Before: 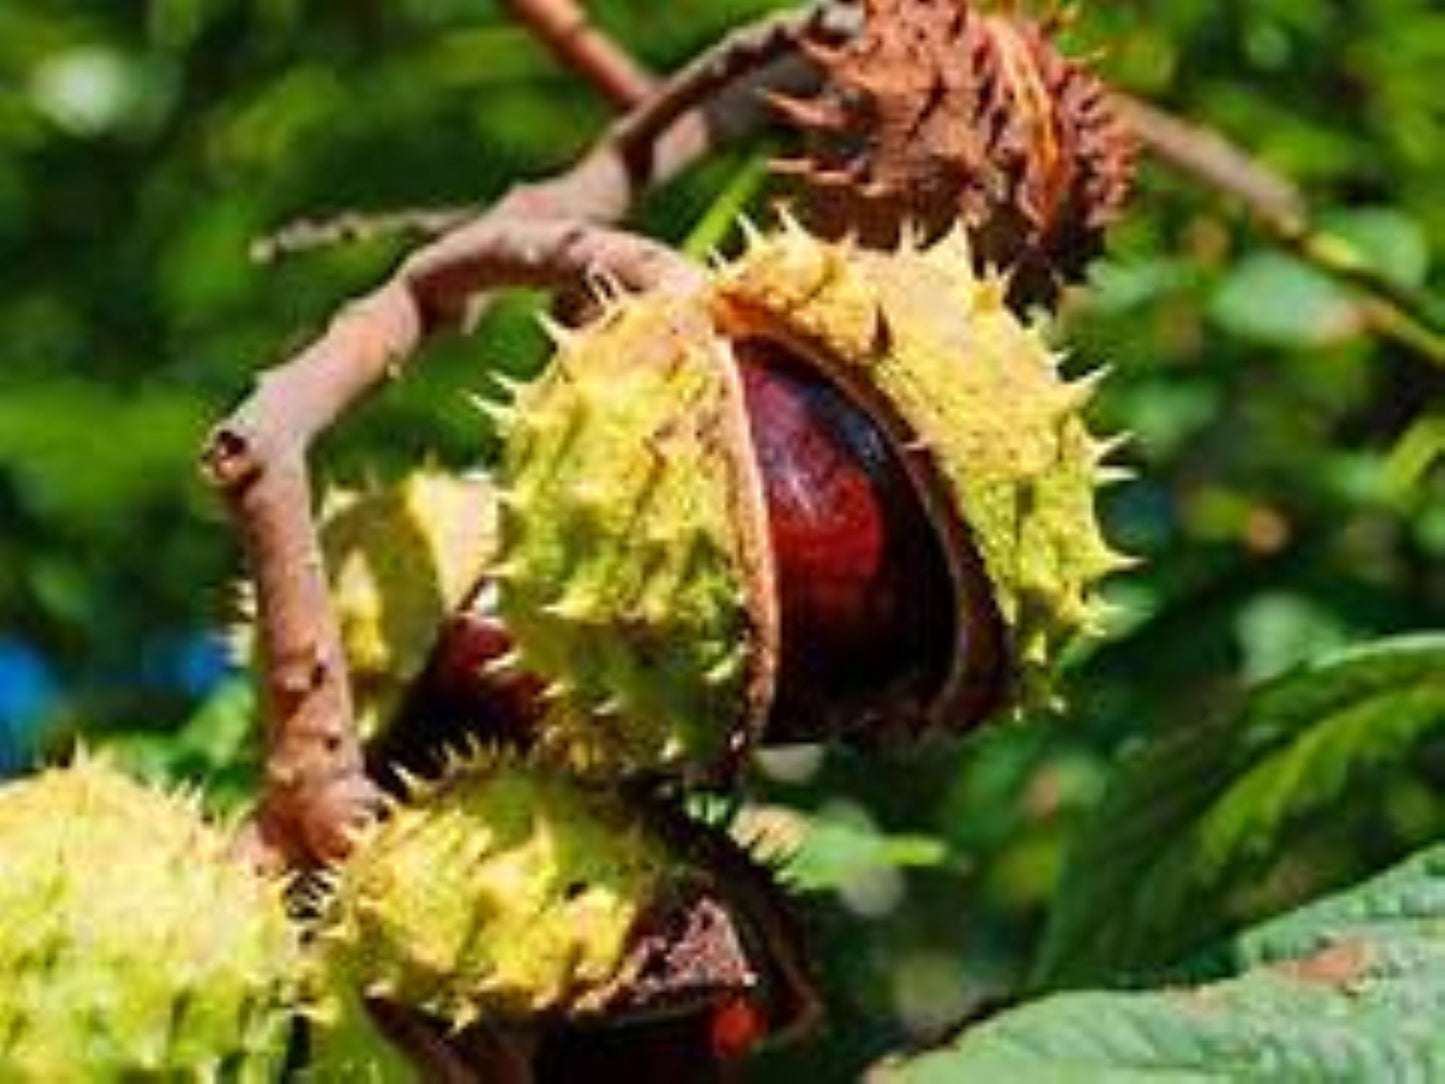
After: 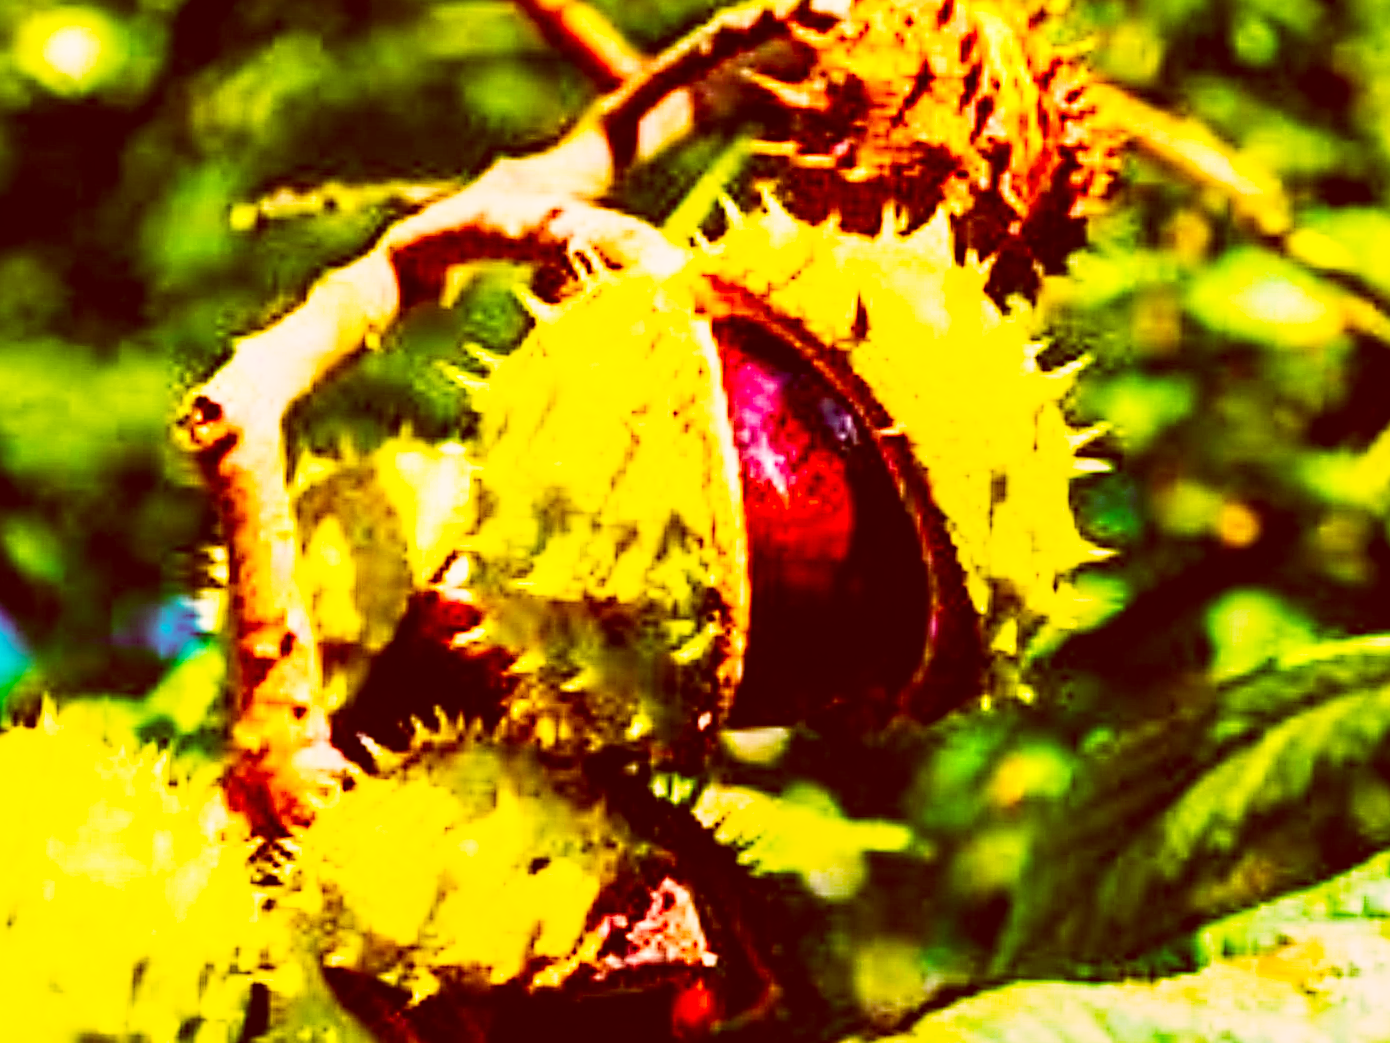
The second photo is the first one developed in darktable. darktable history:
color balance rgb: linear chroma grading › global chroma 42%, perceptual saturation grading › global saturation 42%, global vibrance 33%
local contrast: on, module defaults
exposure: exposure 0.2 EV, compensate highlight preservation false
crop and rotate: angle -1.69°
color correction: highlights a* 9.03, highlights b* 8.71, shadows a* 40, shadows b* 40, saturation 0.8
tone equalizer: -8 EV -0.75 EV, -7 EV -0.7 EV, -6 EV -0.6 EV, -5 EV -0.4 EV, -3 EV 0.4 EV, -2 EV 0.6 EV, -1 EV 0.7 EV, +0 EV 0.75 EV, edges refinement/feathering 500, mask exposure compensation -1.57 EV, preserve details no
sharpen: on, module defaults
base curve: curves: ch0 [(0, 0) (0.007, 0.004) (0.027, 0.03) (0.046, 0.07) (0.207, 0.54) (0.442, 0.872) (0.673, 0.972) (1, 1)], preserve colors none
